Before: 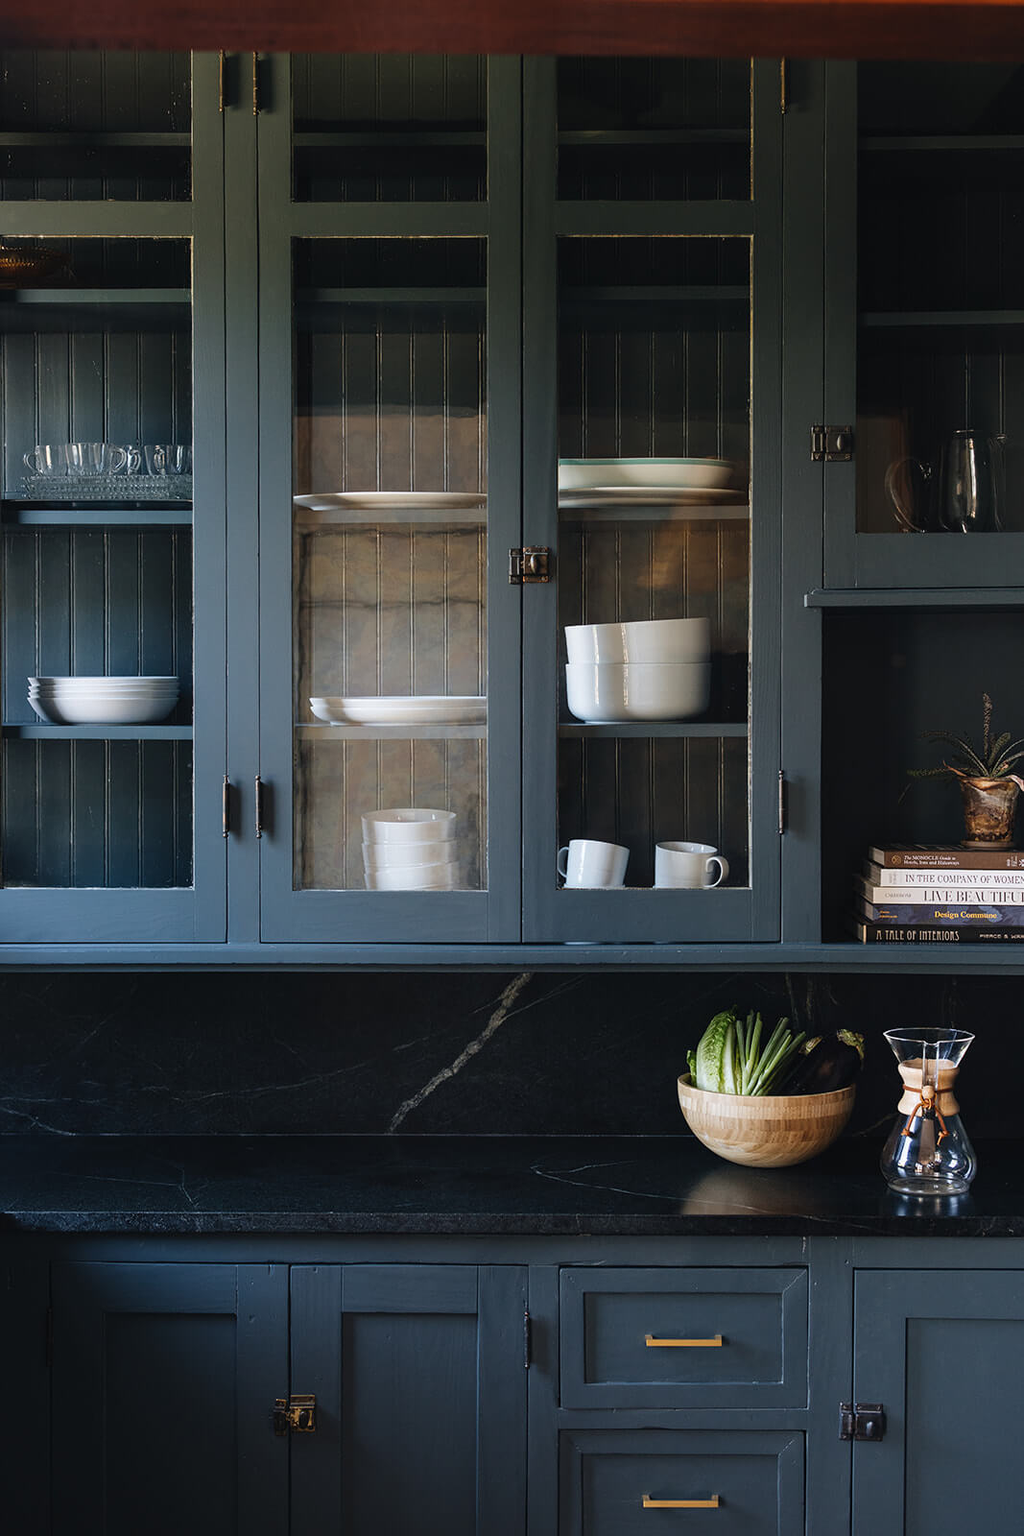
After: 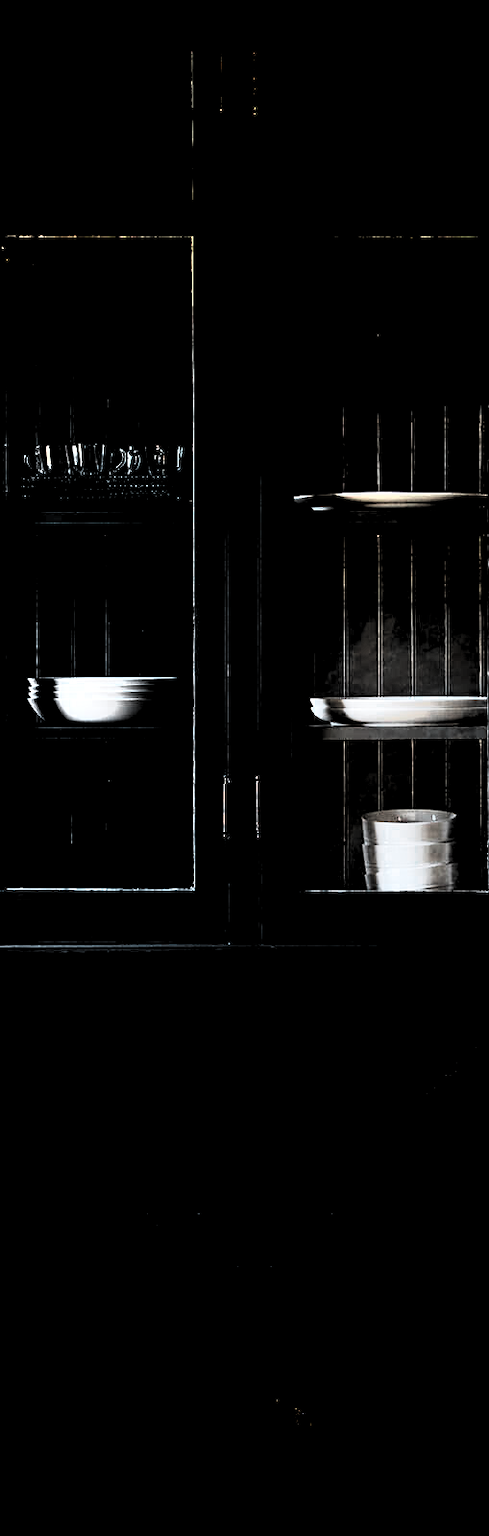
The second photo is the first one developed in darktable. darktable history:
shadows and highlights: low approximation 0.01, soften with gaussian
crop and rotate: left 0.038%, top 0%, right 52.109%
levels: levels [0.514, 0.759, 1]
color zones: curves: ch0 [(0, 0.533) (0.126, 0.533) (0.234, 0.533) (0.368, 0.357) (0.5, 0.5) (0.625, 0.5) (0.74, 0.637) (0.875, 0.5)]; ch1 [(0.004, 0.708) (0.129, 0.662) (0.25, 0.5) (0.375, 0.331) (0.496, 0.396) (0.625, 0.649) (0.739, 0.26) (0.875, 0.5) (1, 0.478)]; ch2 [(0, 0.409) (0.132, 0.403) (0.236, 0.558) (0.379, 0.448) (0.5, 0.5) (0.625, 0.5) (0.691, 0.39) (0.875, 0.5)], mix 28.25%
